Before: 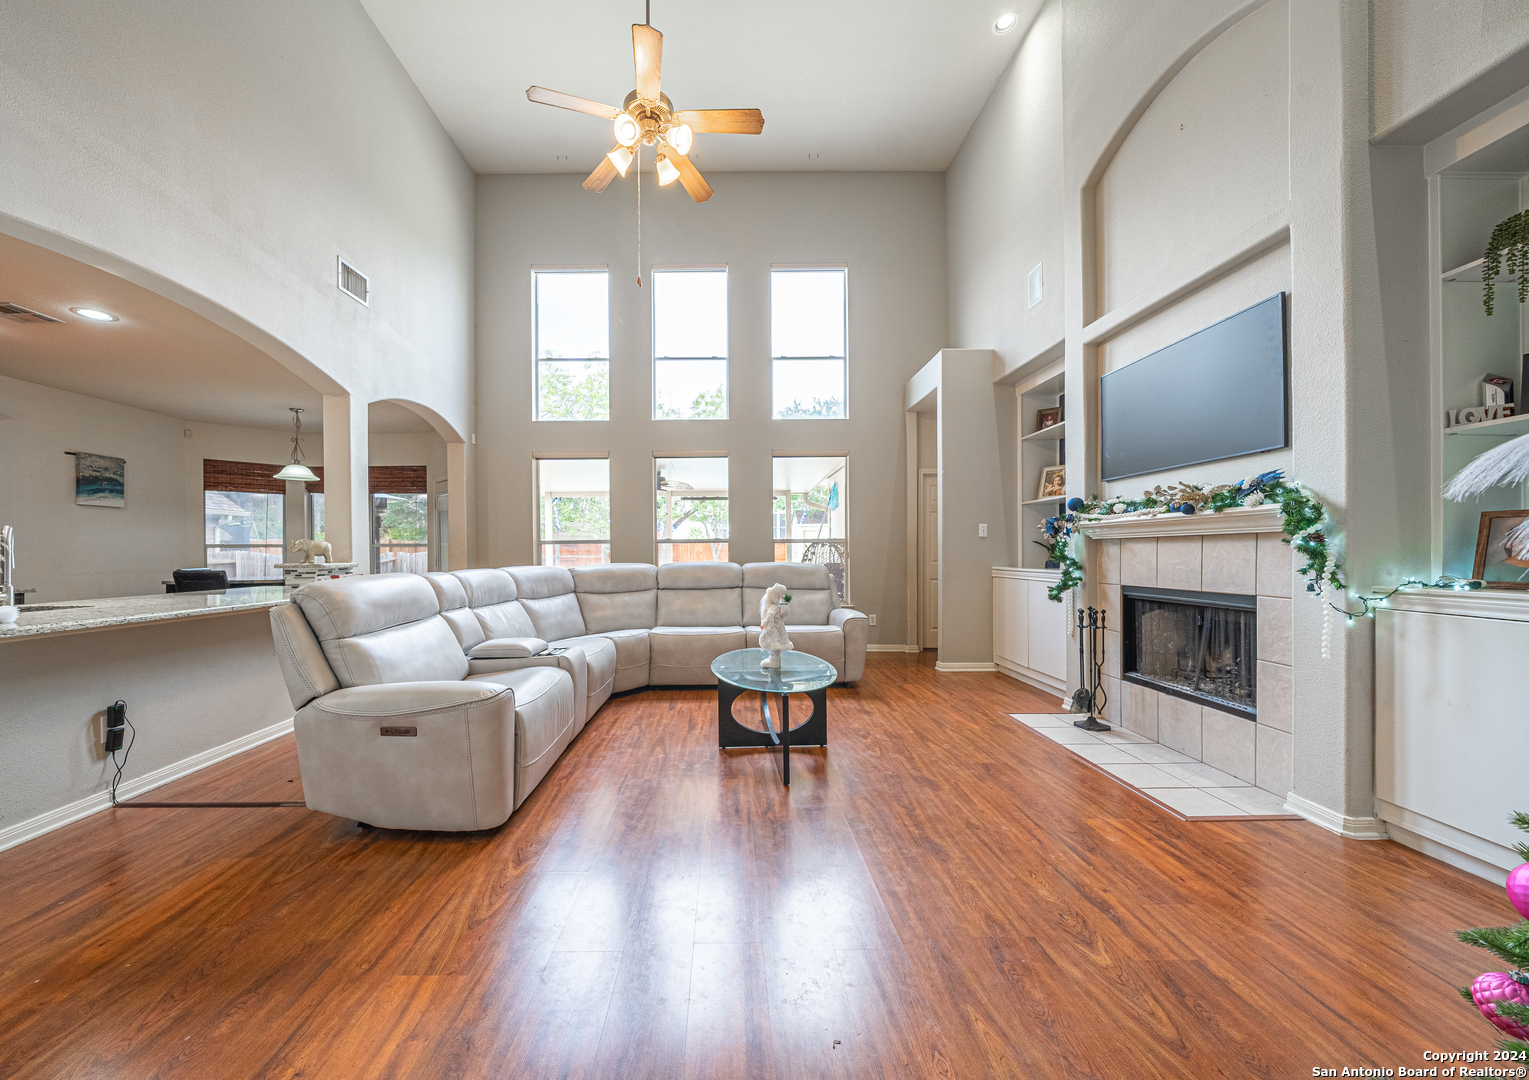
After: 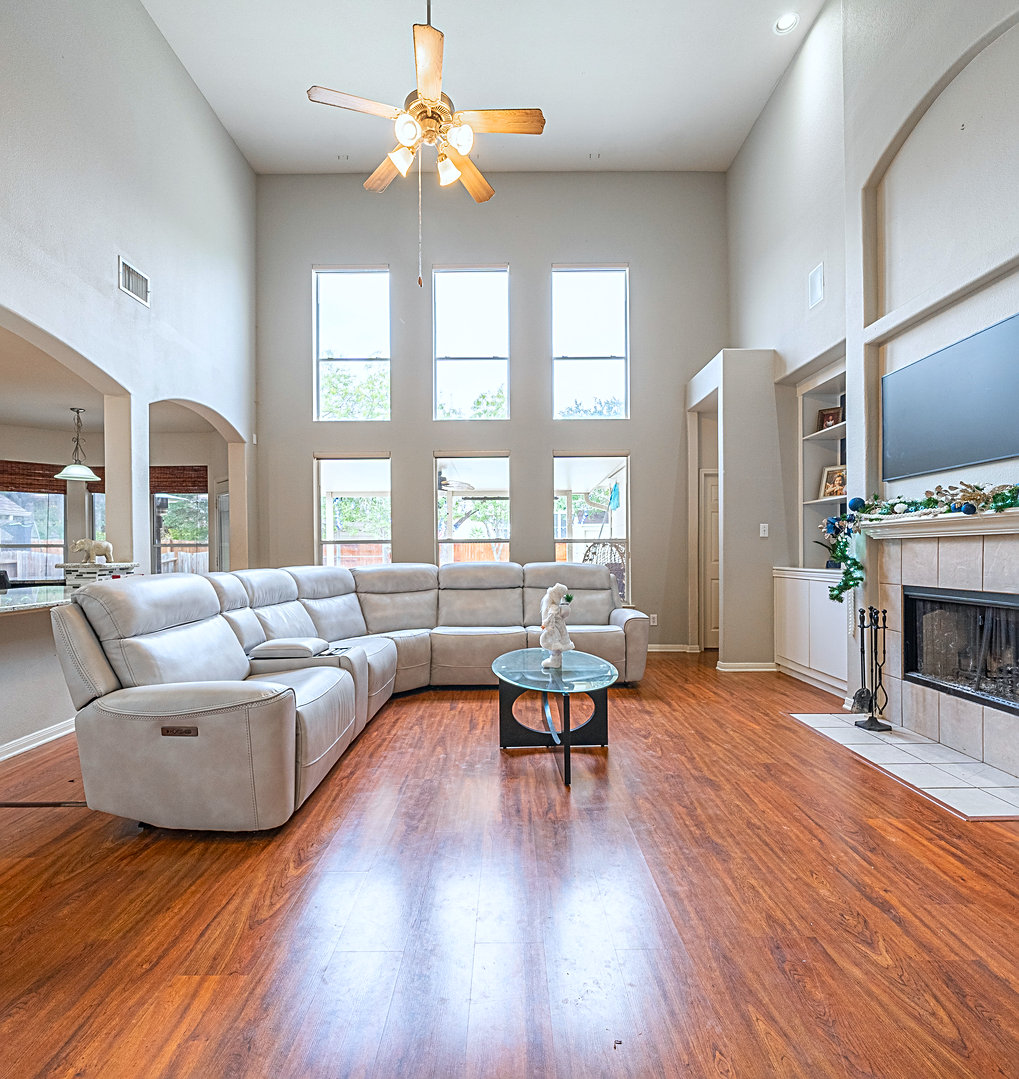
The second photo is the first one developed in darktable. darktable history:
sharpen: on, module defaults
crop and rotate: left 14.436%, right 18.898%
color calibration: x 0.355, y 0.367, temperature 4700.38 K
contrast brightness saturation: contrast 0.08, saturation 0.2
